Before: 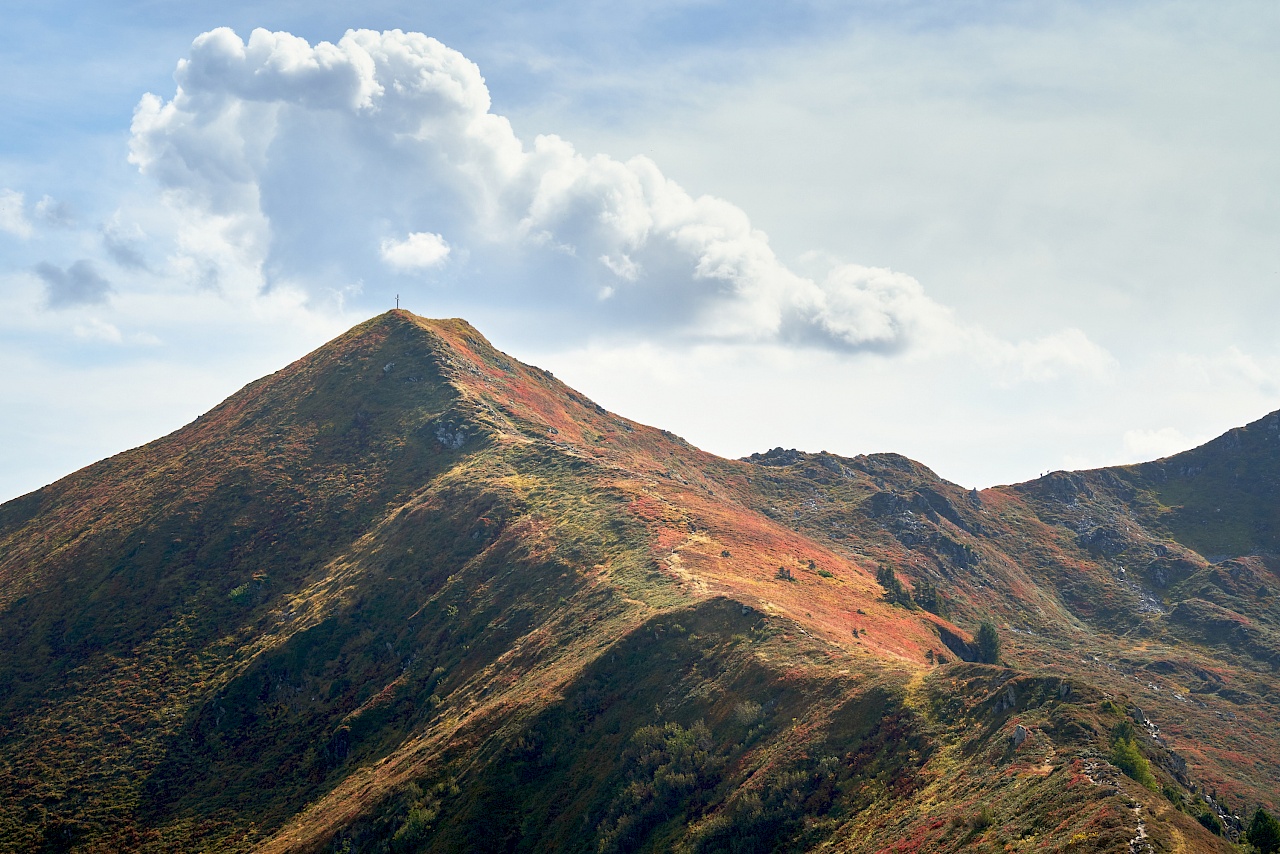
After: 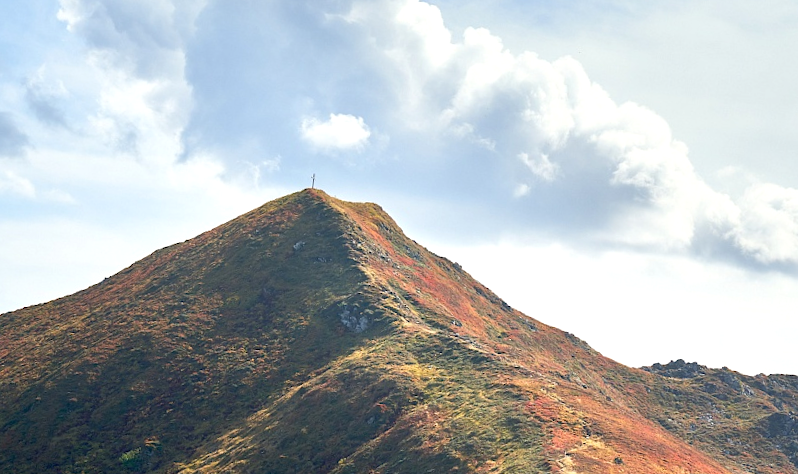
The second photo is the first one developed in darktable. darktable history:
crop and rotate: angle -4.99°, left 2.122%, top 6.945%, right 27.566%, bottom 30.519%
exposure: exposure 0.207 EV, compensate highlight preservation false
